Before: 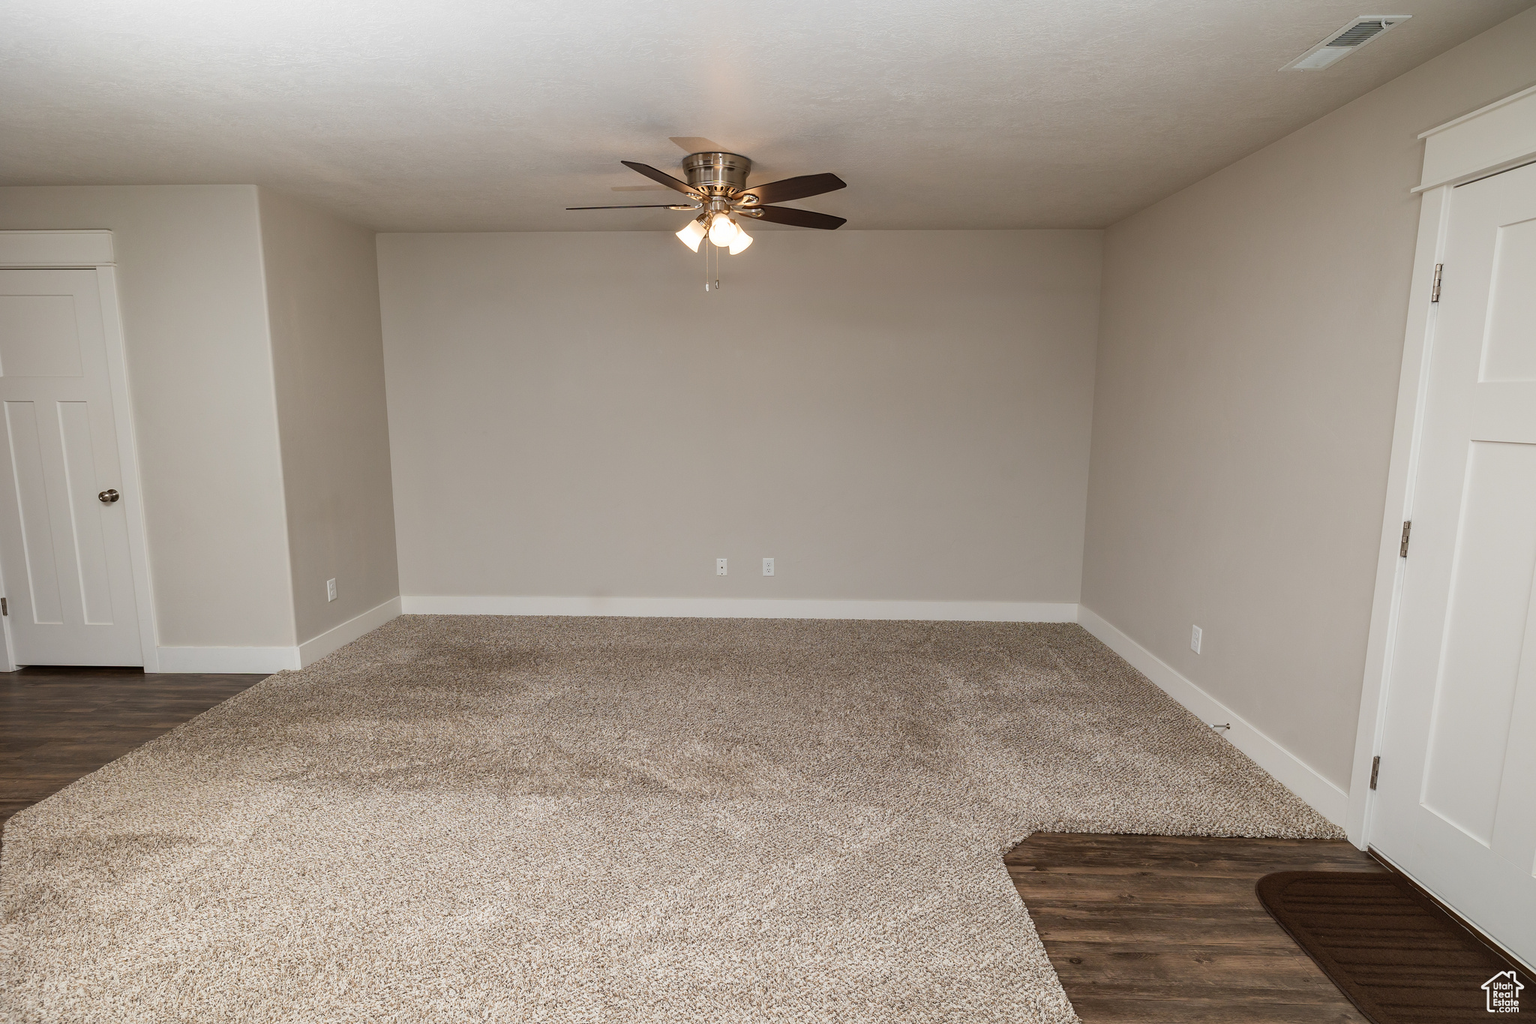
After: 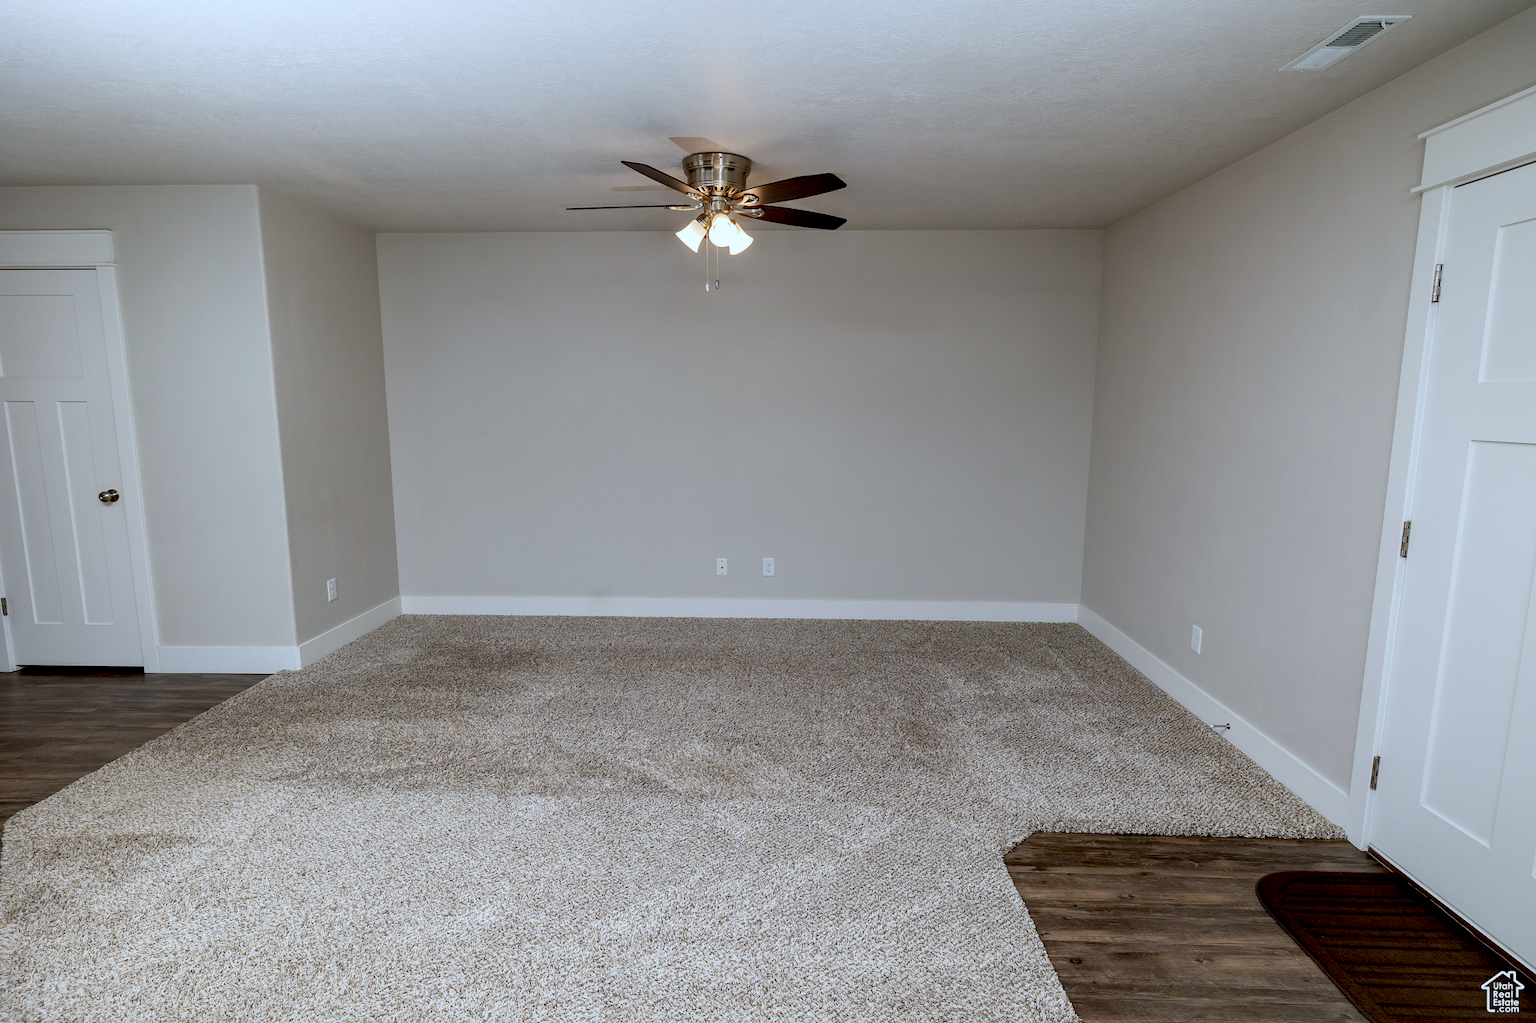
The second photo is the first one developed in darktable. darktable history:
exposure: black level correction 0.016, exposure -0.009 EV, compensate highlight preservation false
white balance: red 0.924, blue 1.095
